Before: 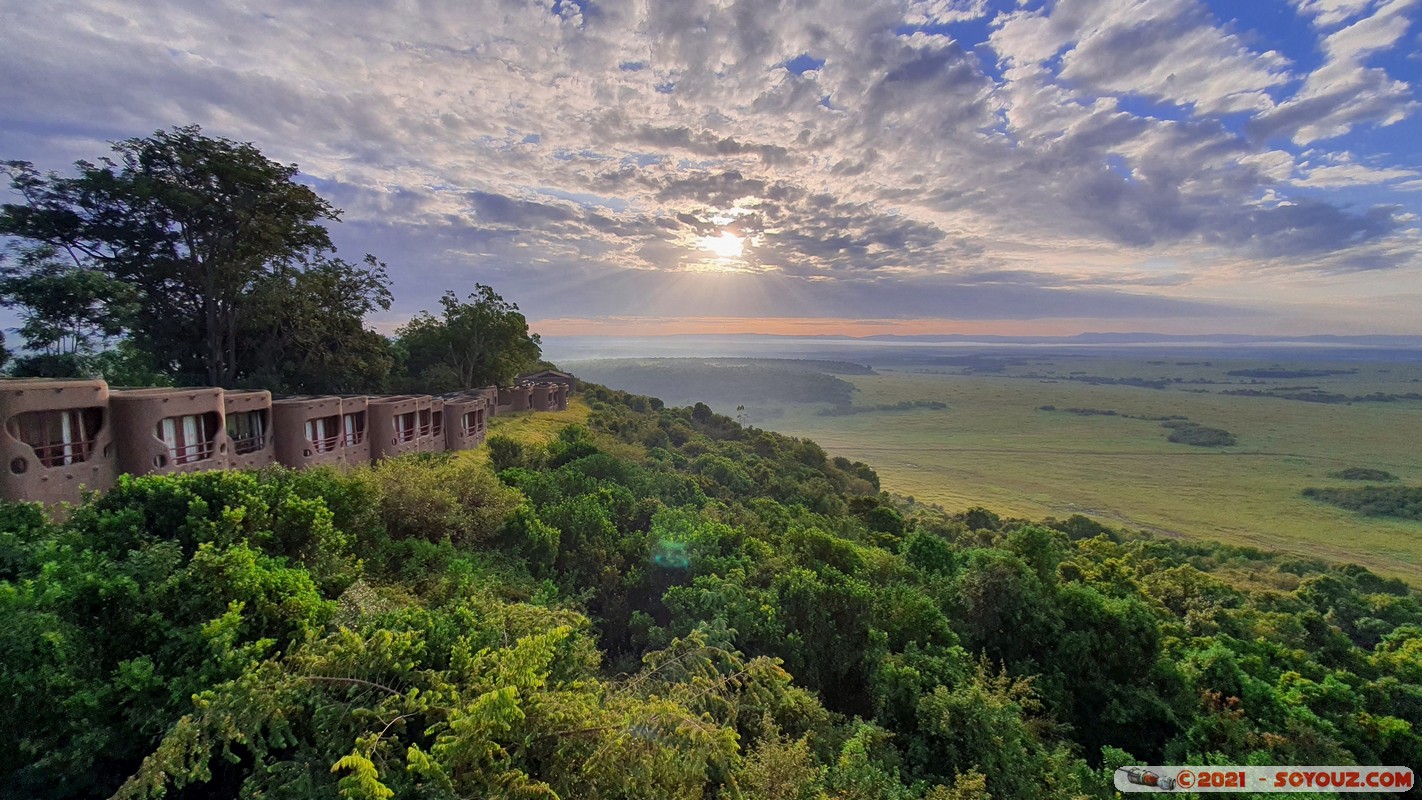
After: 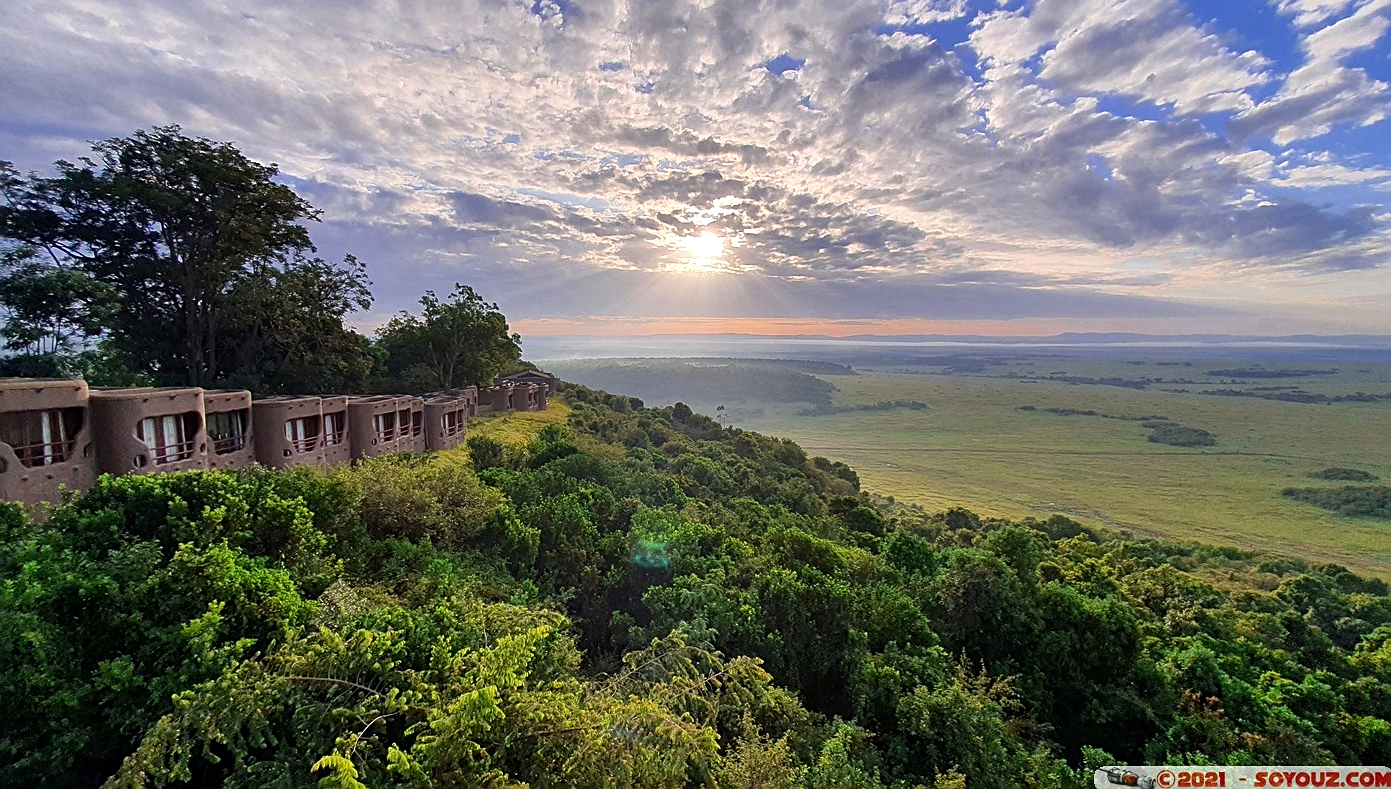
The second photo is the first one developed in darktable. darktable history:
sharpen: on, module defaults
contrast brightness saturation: contrast 0.026, brightness -0.032
tone equalizer: -8 EV -0.399 EV, -7 EV -0.417 EV, -6 EV -0.32 EV, -5 EV -0.242 EV, -3 EV 0.239 EV, -2 EV 0.338 EV, -1 EV 0.376 EV, +0 EV 0.444 EV, mask exposure compensation -0.501 EV
crop and rotate: left 1.466%, right 0.659%, bottom 1.261%
